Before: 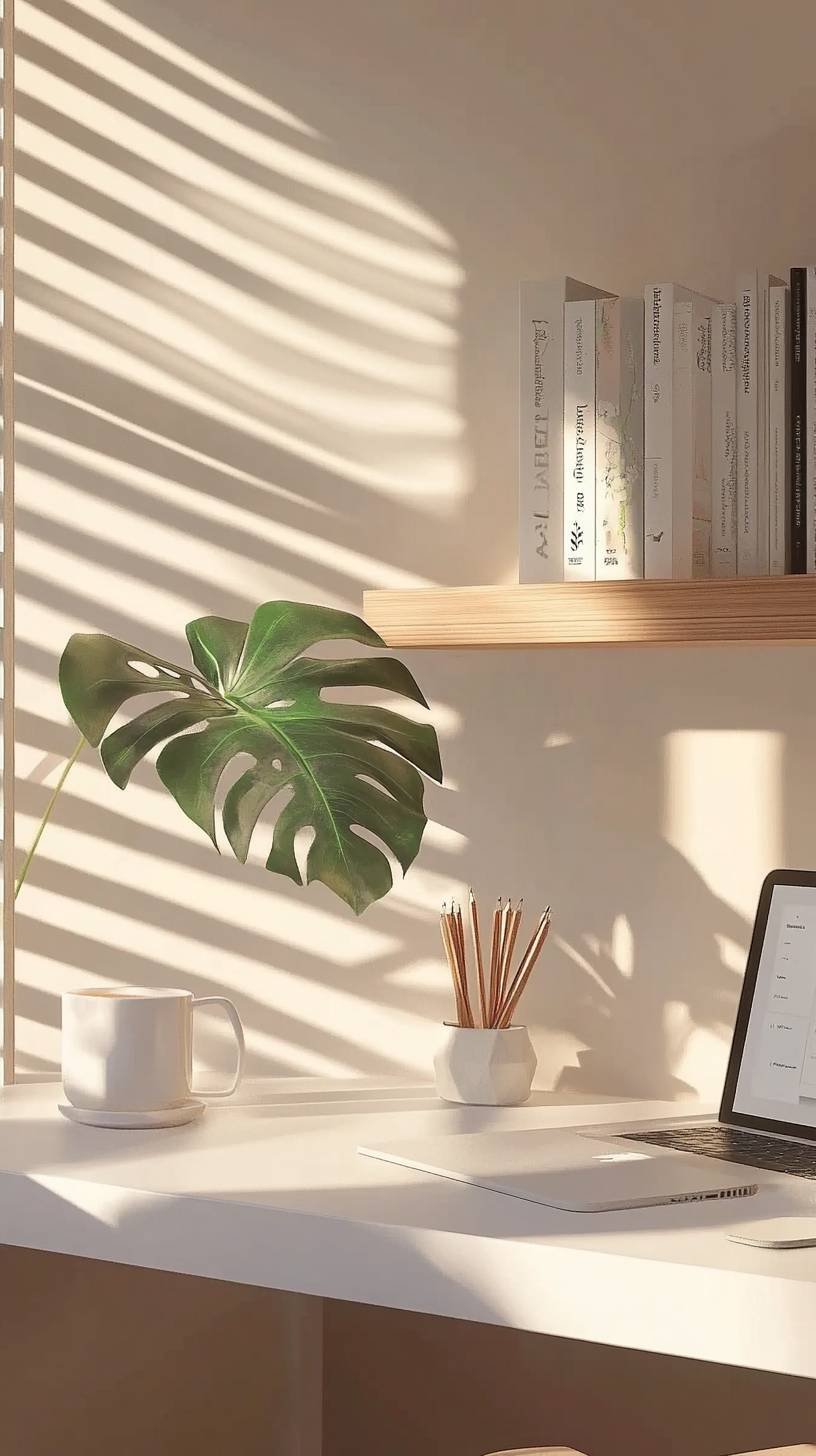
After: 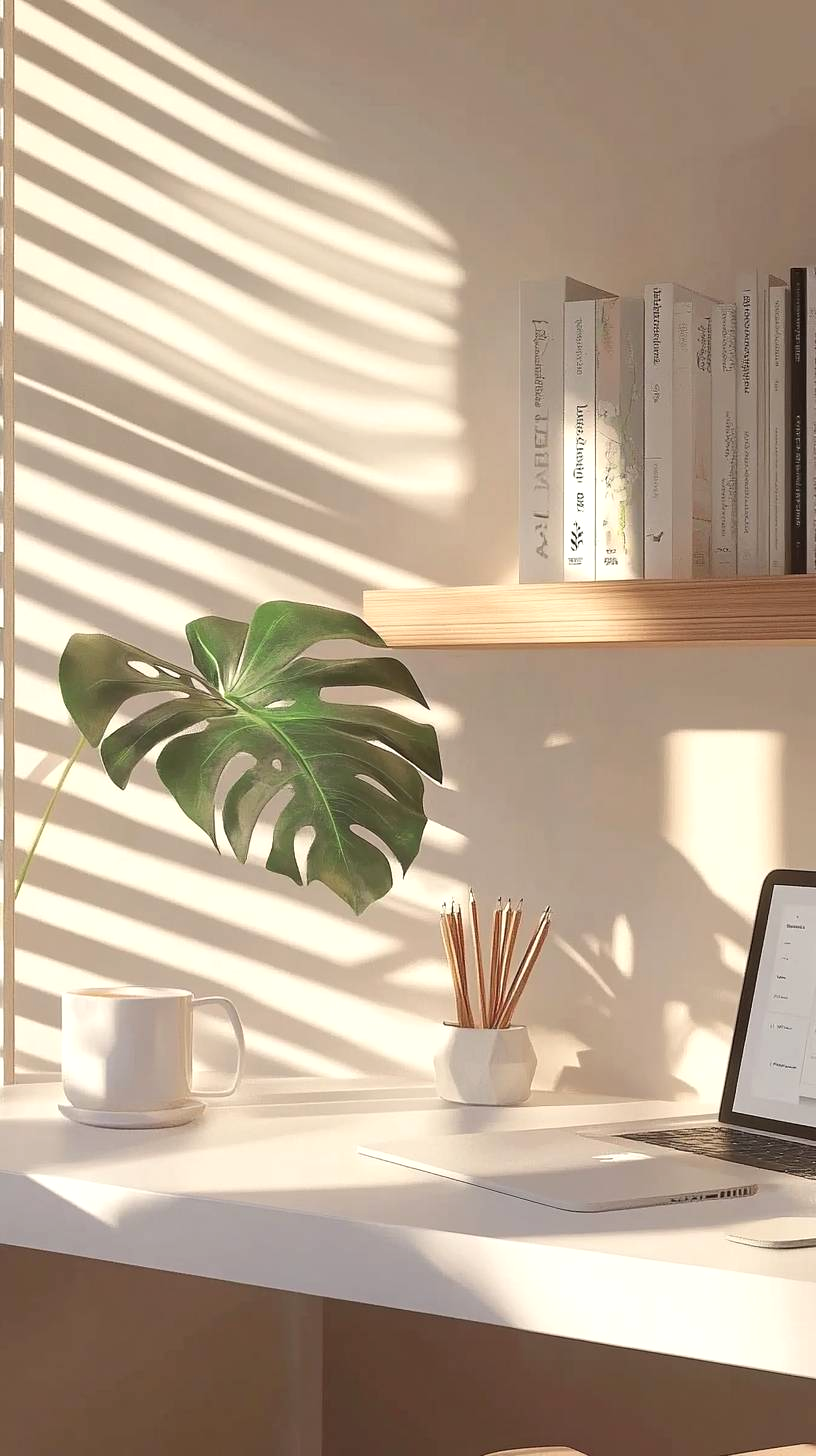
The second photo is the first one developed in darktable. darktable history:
exposure: exposure 0.217 EV, compensate highlight preservation false
